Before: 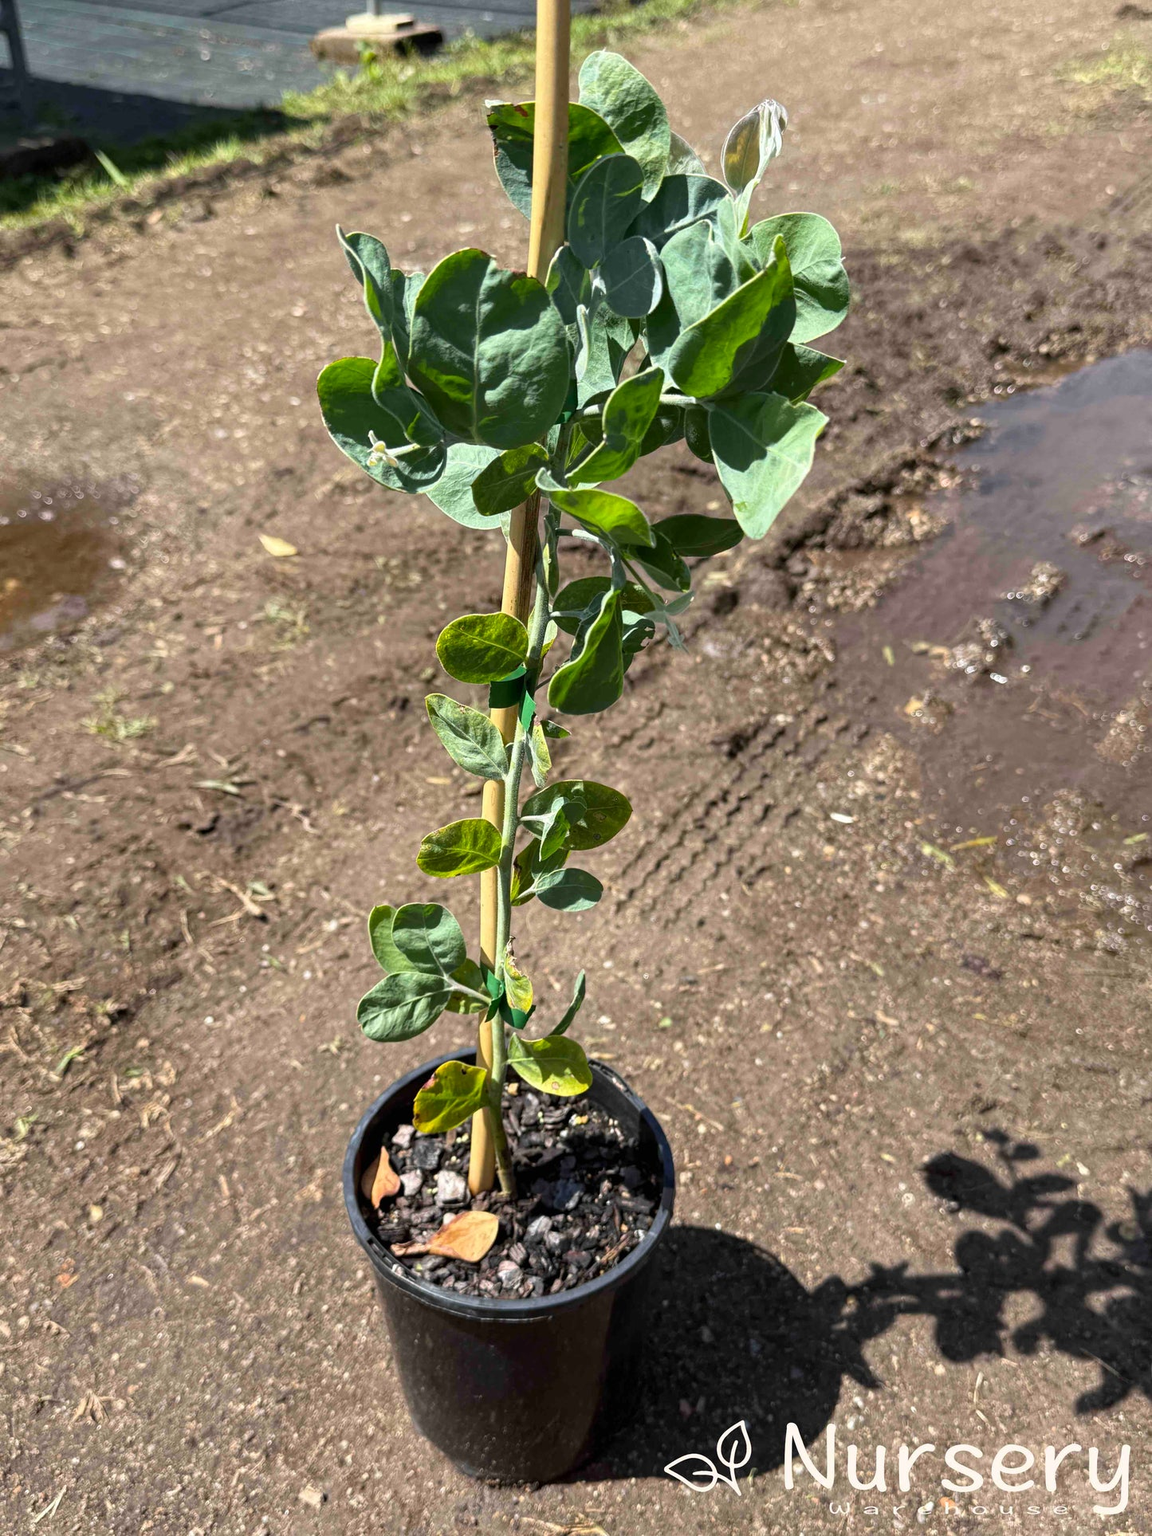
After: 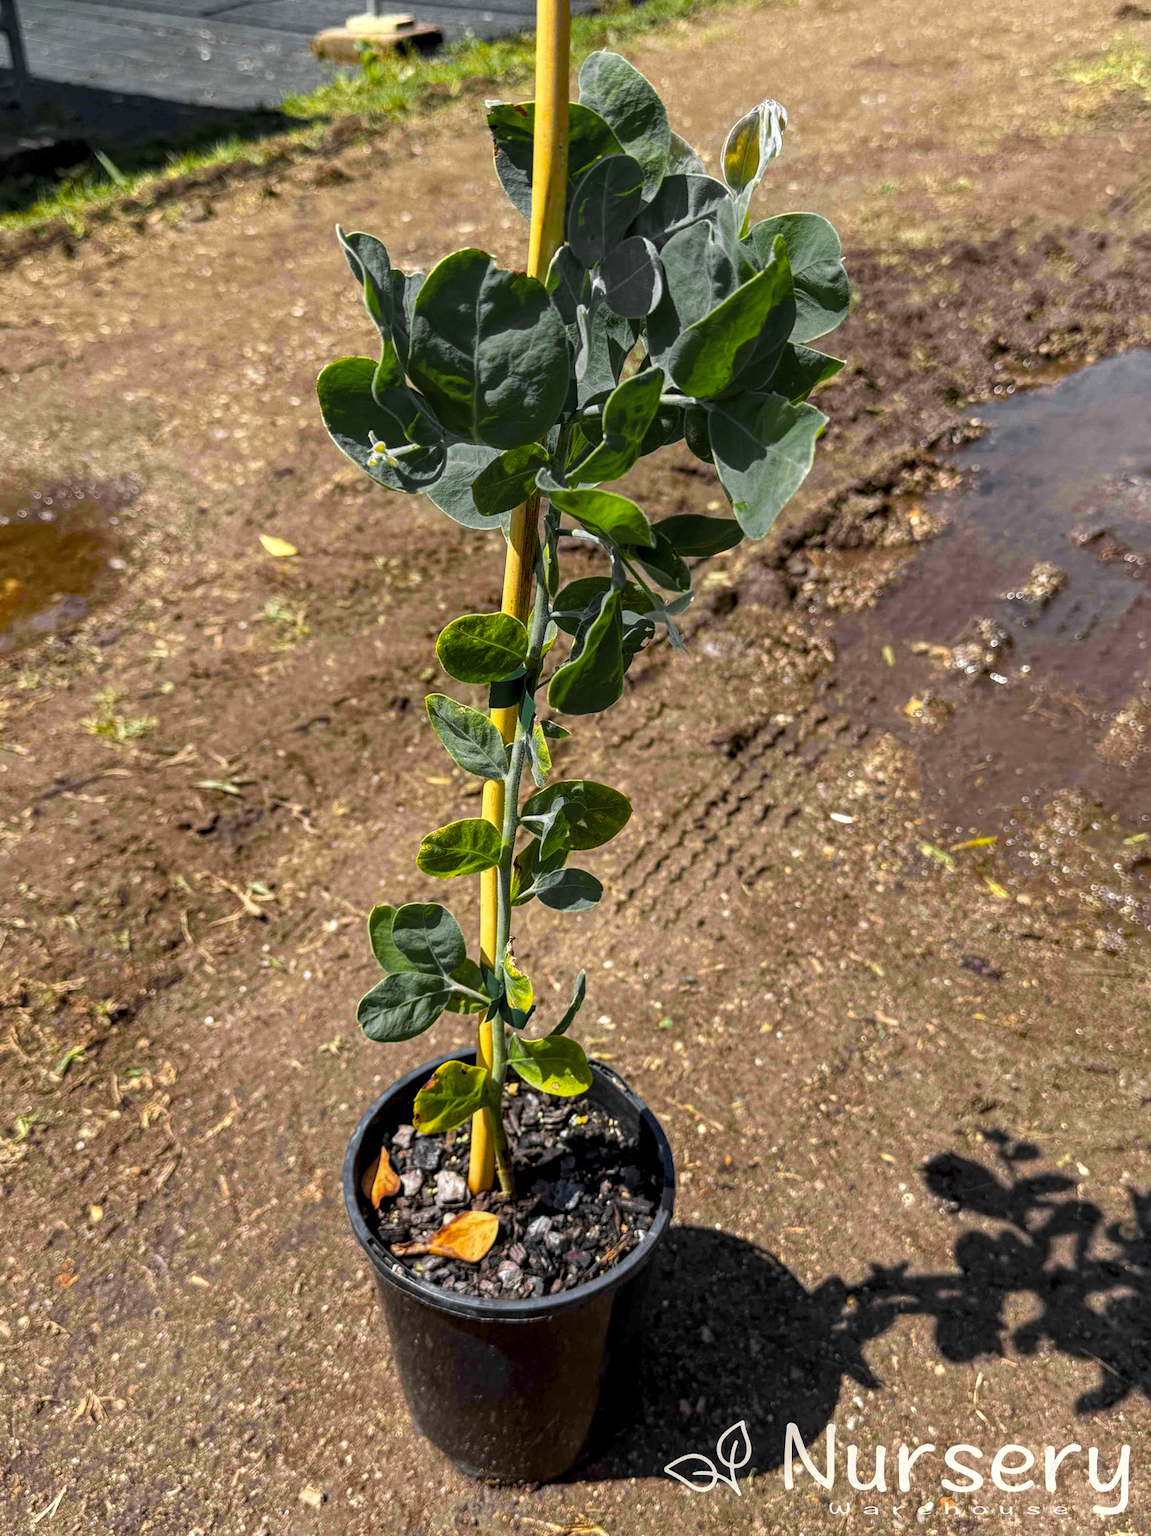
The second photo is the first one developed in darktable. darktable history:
local contrast: detail 130%
color balance rgb: linear chroma grading › global chroma 15%, perceptual saturation grading › global saturation 30%
color zones: curves: ch0 [(0.035, 0.242) (0.25, 0.5) (0.384, 0.214) (0.488, 0.255) (0.75, 0.5)]; ch1 [(0.063, 0.379) (0.25, 0.5) (0.354, 0.201) (0.489, 0.085) (0.729, 0.271)]; ch2 [(0.25, 0.5) (0.38, 0.517) (0.442, 0.51) (0.735, 0.456)]
